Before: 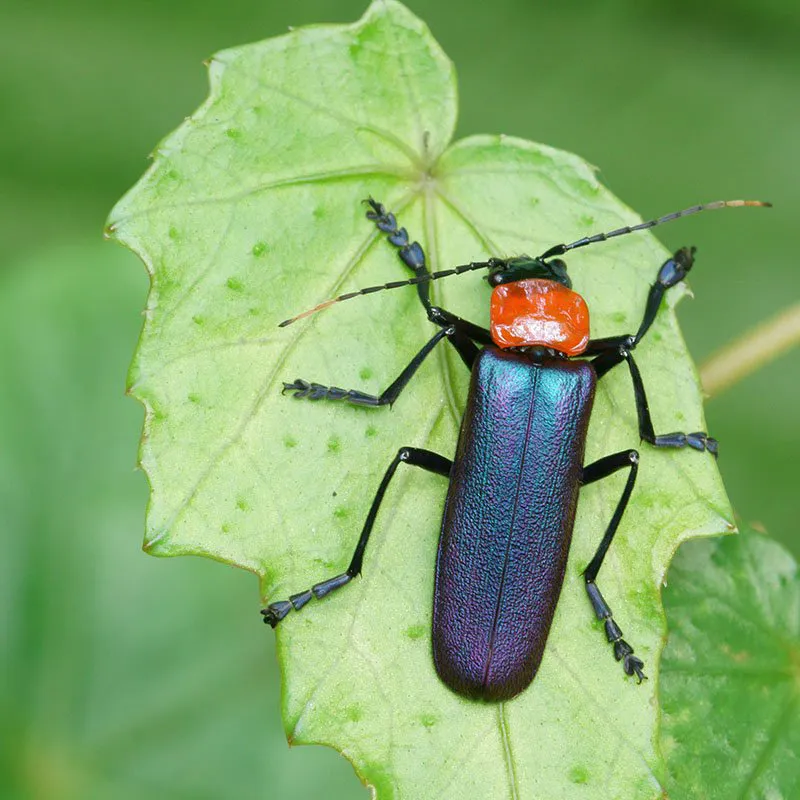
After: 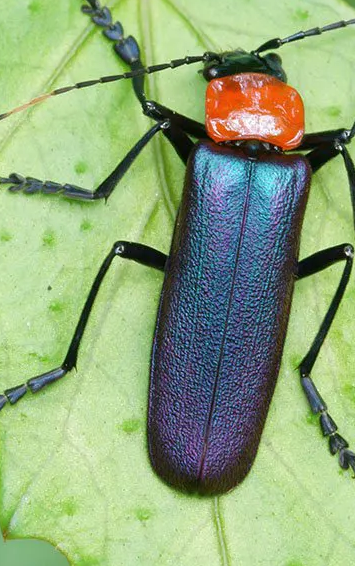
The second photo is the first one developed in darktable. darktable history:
crop: left 35.661%, top 25.817%, right 19.861%, bottom 3.385%
